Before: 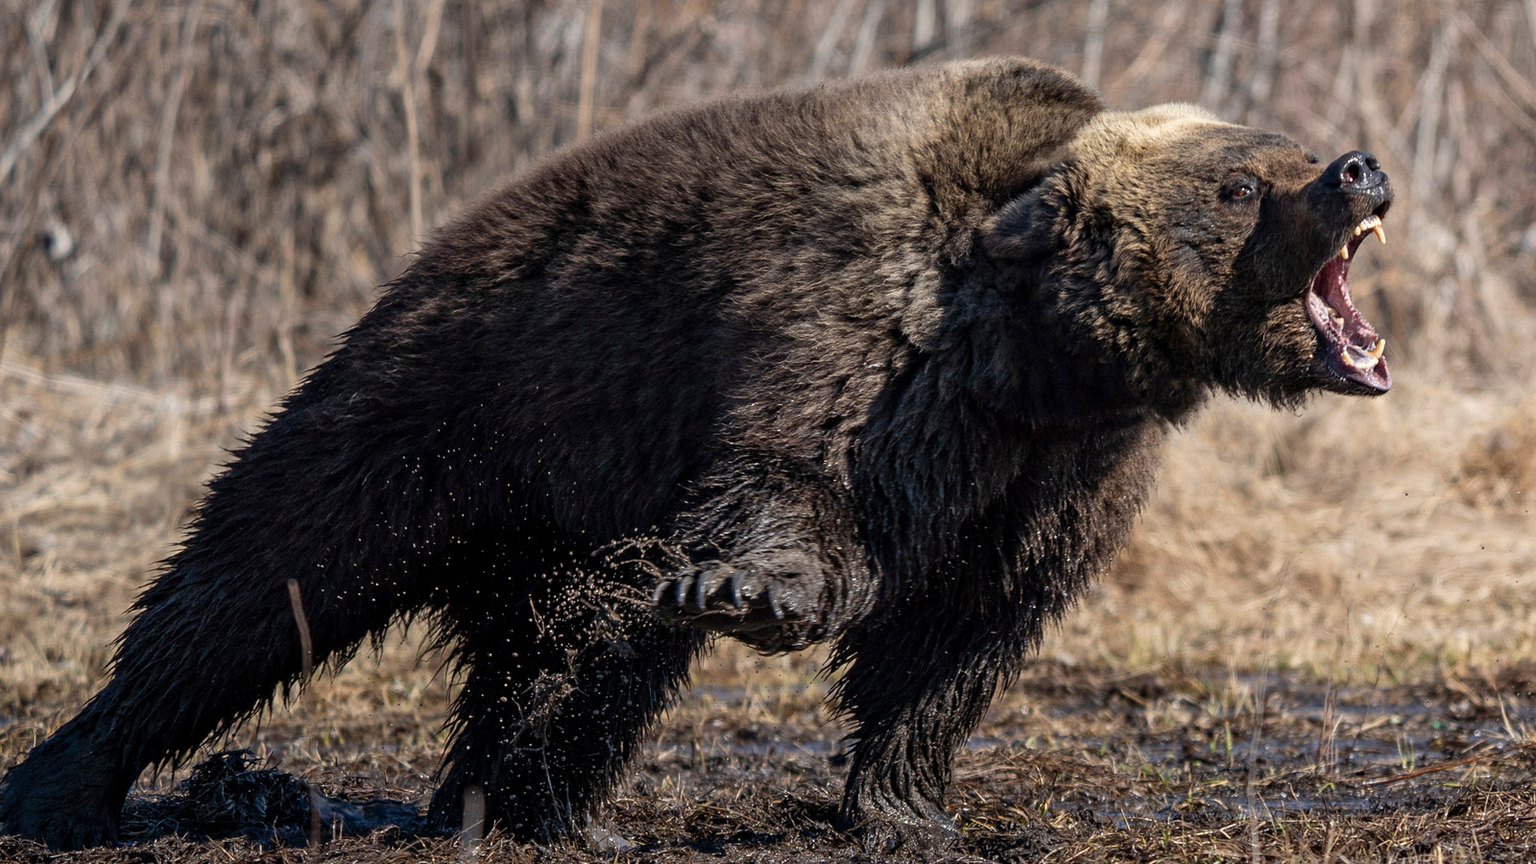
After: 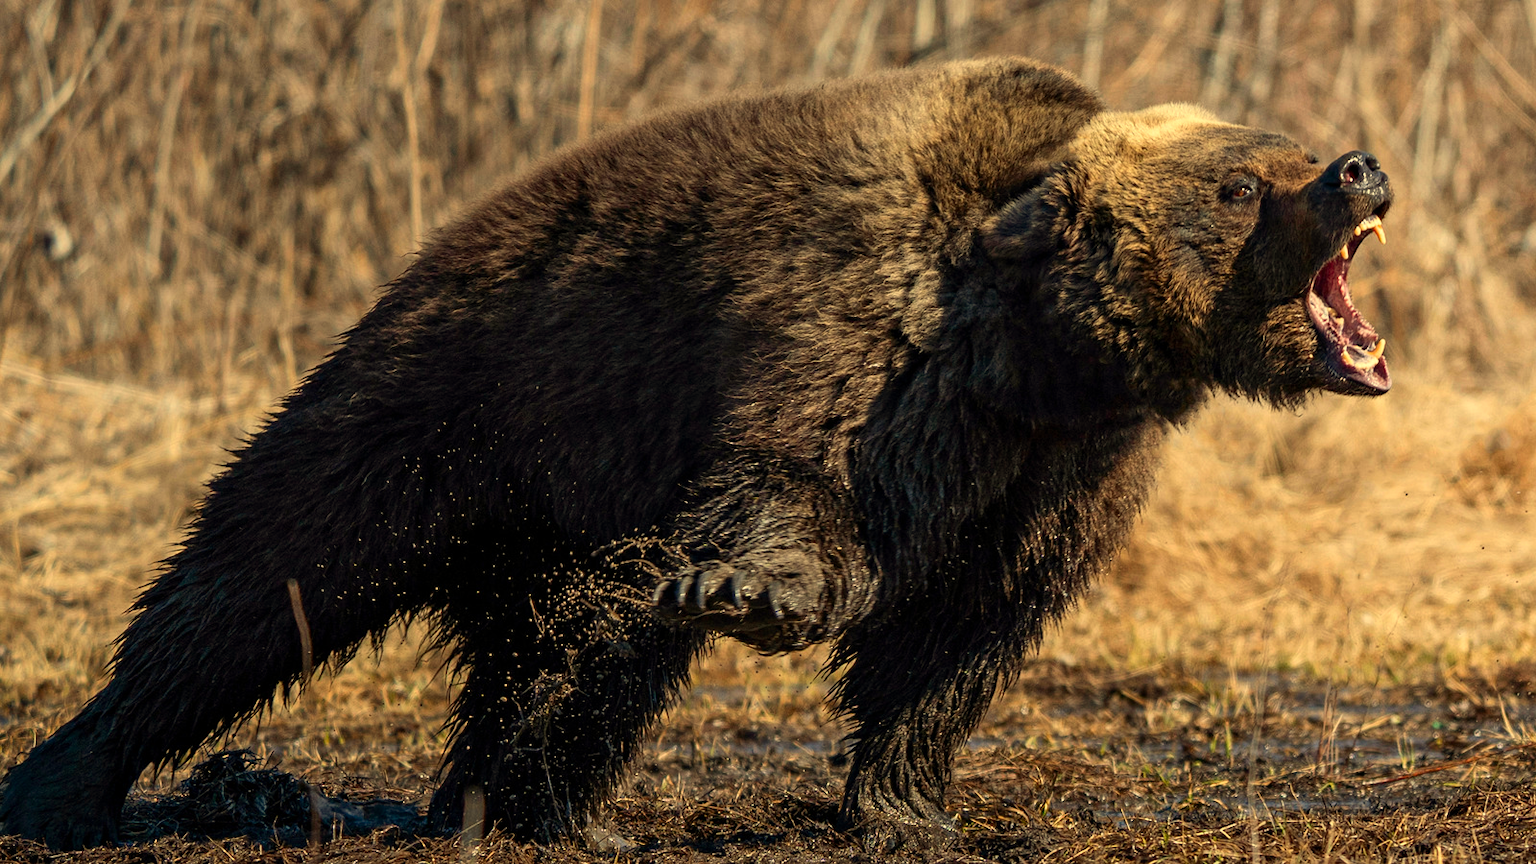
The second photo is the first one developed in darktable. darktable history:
contrast brightness saturation: contrast 0.09, saturation 0.28
white balance: red 1.08, blue 0.791
